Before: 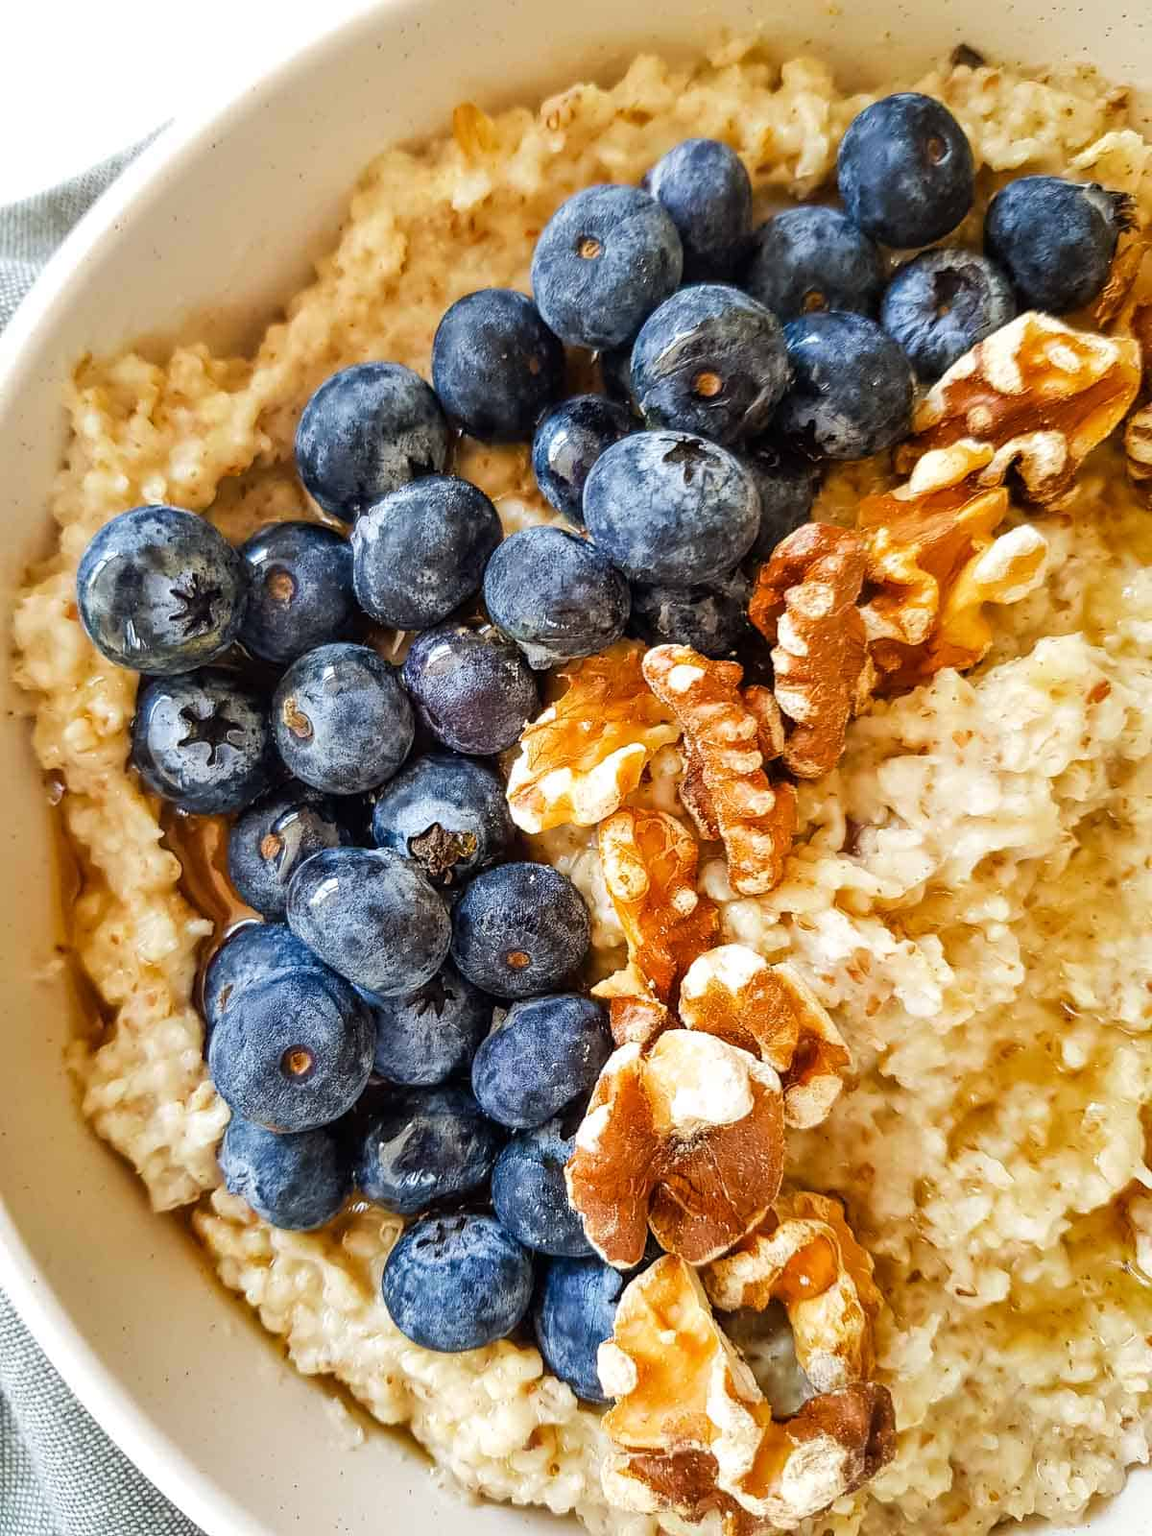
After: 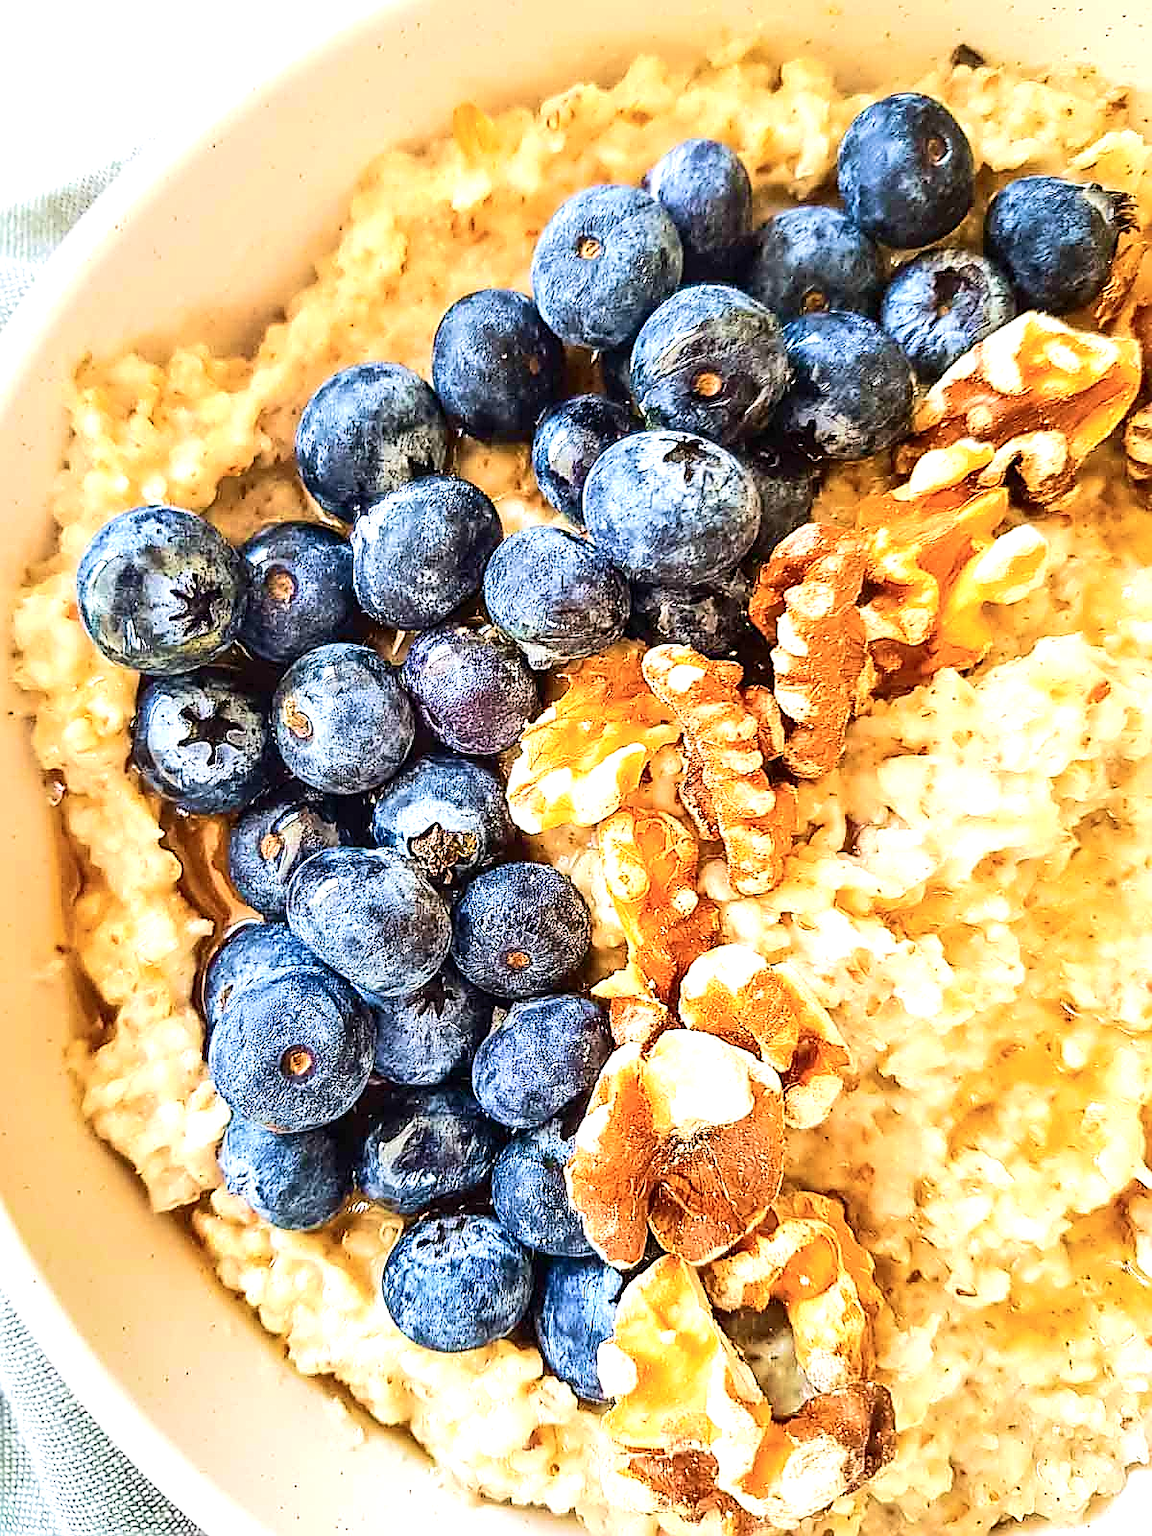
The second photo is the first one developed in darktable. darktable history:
velvia: strength 45.46%
shadows and highlights: shadows 42.81, highlights 6.87, shadows color adjustment 98.02%, highlights color adjustment 58.83%
sharpen: radius 1.7, amount 1.294
tone curve: curves: ch0 [(0, 0) (0.003, 0.002) (0.011, 0.009) (0.025, 0.019) (0.044, 0.031) (0.069, 0.04) (0.1, 0.059) (0.136, 0.092) (0.177, 0.134) (0.224, 0.192) (0.277, 0.262) (0.335, 0.348) (0.399, 0.446) (0.468, 0.554) (0.543, 0.646) (0.623, 0.731) (0.709, 0.807) (0.801, 0.867) (0.898, 0.931) (1, 1)], color space Lab, independent channels, preserve colors none
exposure: black level correction 0, exposure 0.701 EV, compensate highlight preservation false
